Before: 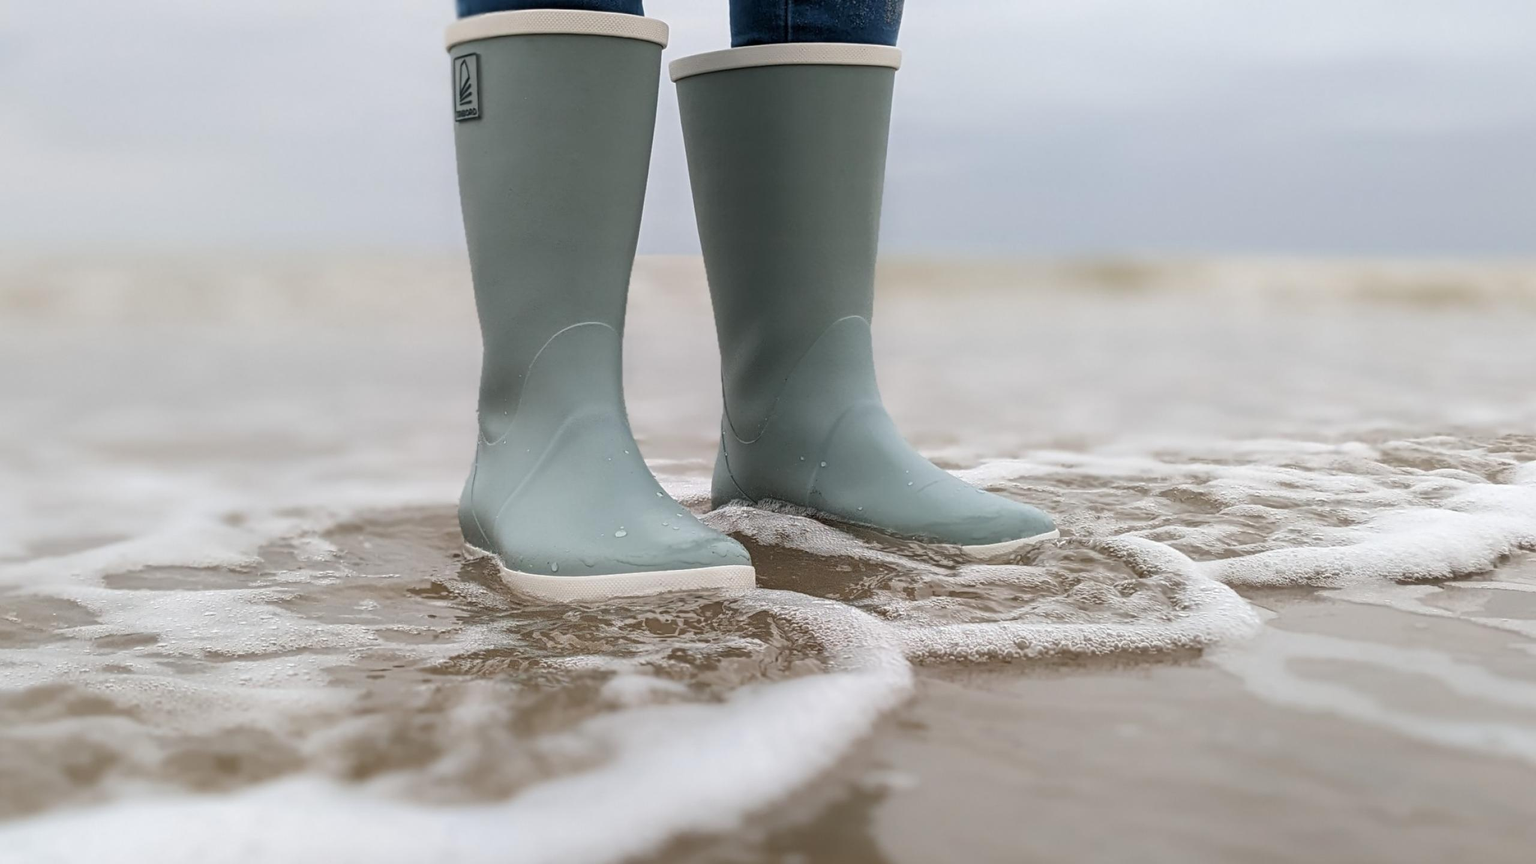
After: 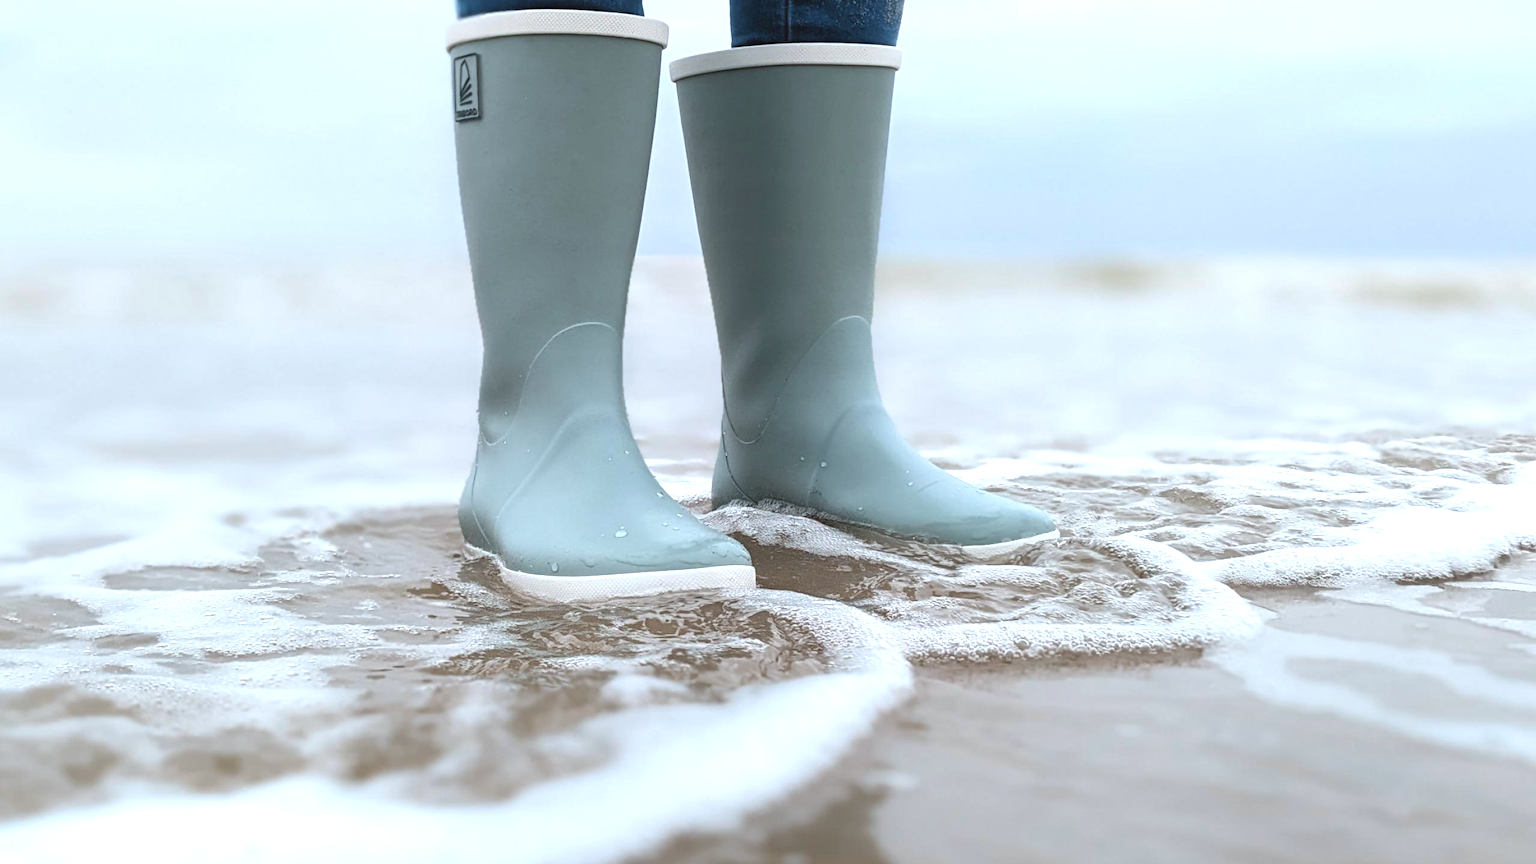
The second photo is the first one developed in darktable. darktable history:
exposure: black level correction -0.005, exposure 0.622 EV, compensate highlight preservation false
color correction: highlights a* -4.18, highlights b* -10.81
